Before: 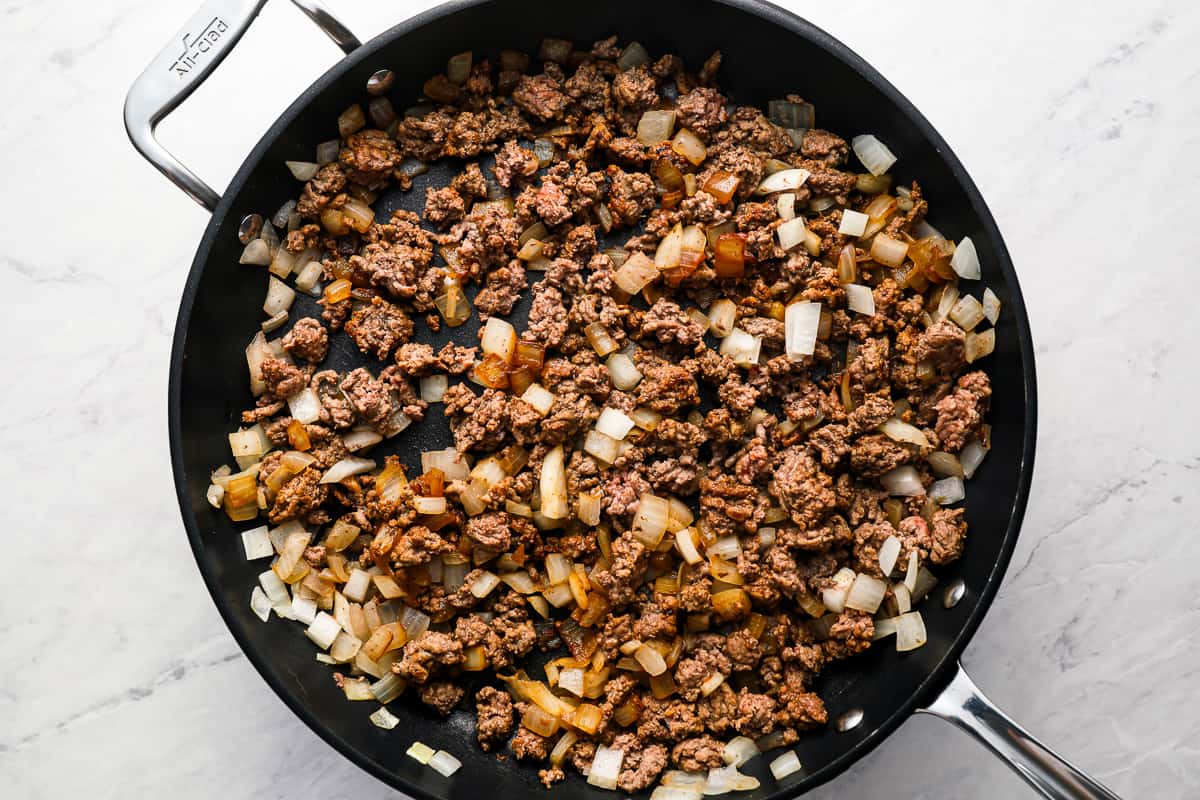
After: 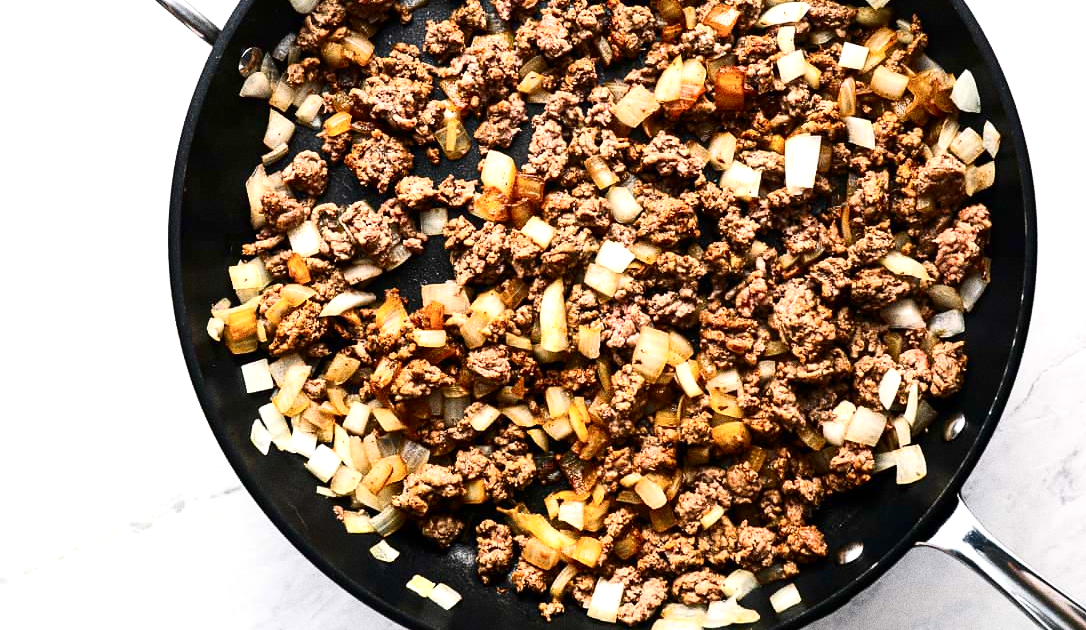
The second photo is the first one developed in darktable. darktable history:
contrast brightness saturation: contrast 0.28
crop: top 20.916%, right 9.437%, bottom 0.316%
exposure: black level correction 0, exposure 0.7 EV, compensate exposure bias true, compensate highlight preservation false
grain: coarseness 0.09 ISO, strength 40%
